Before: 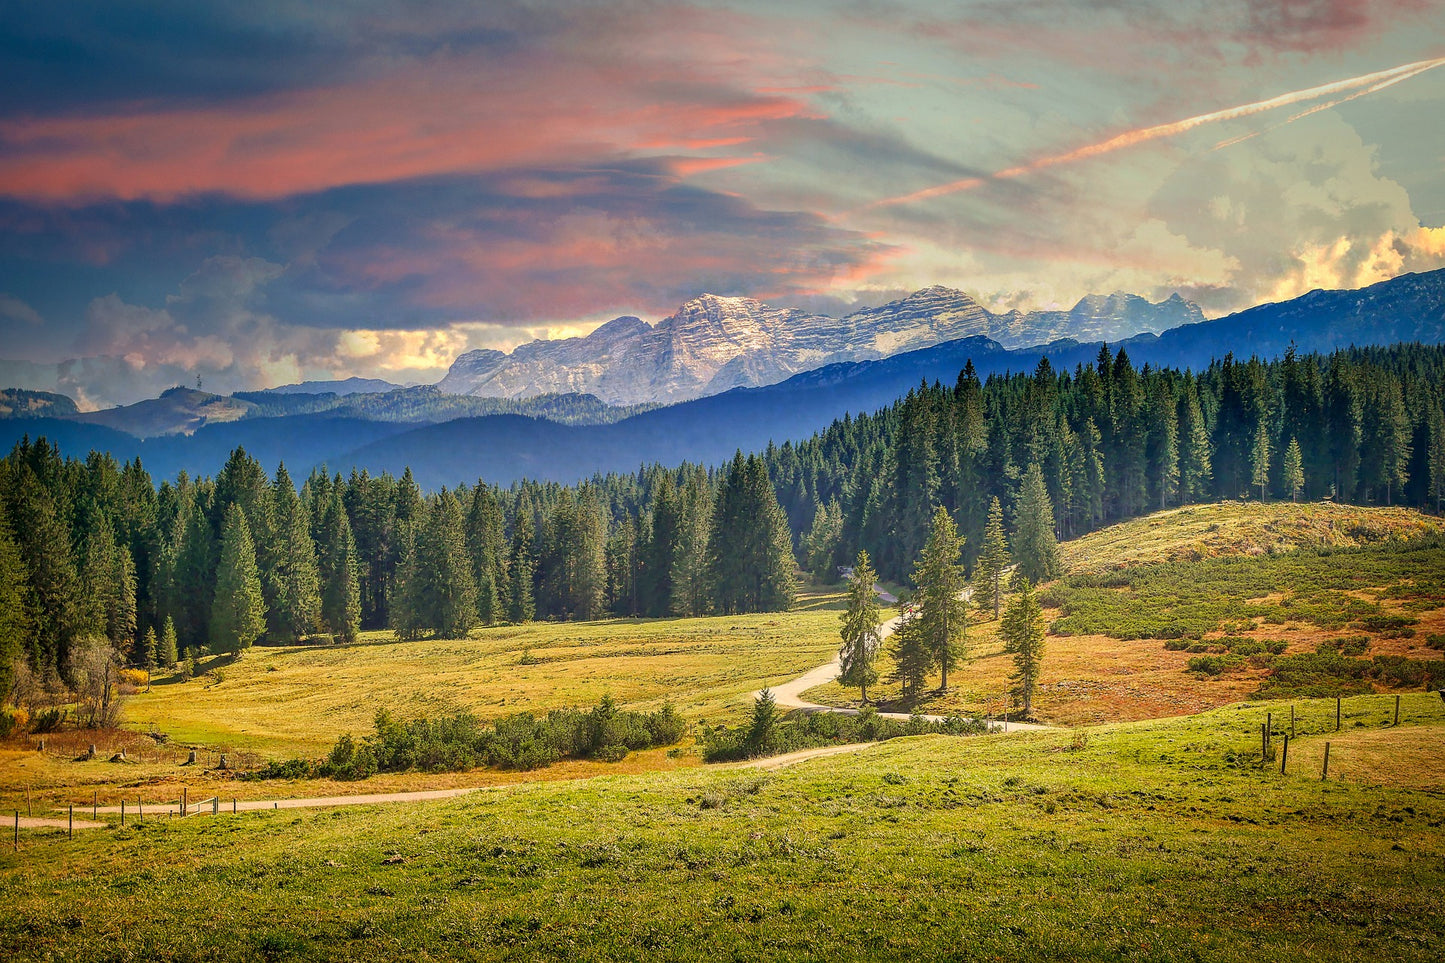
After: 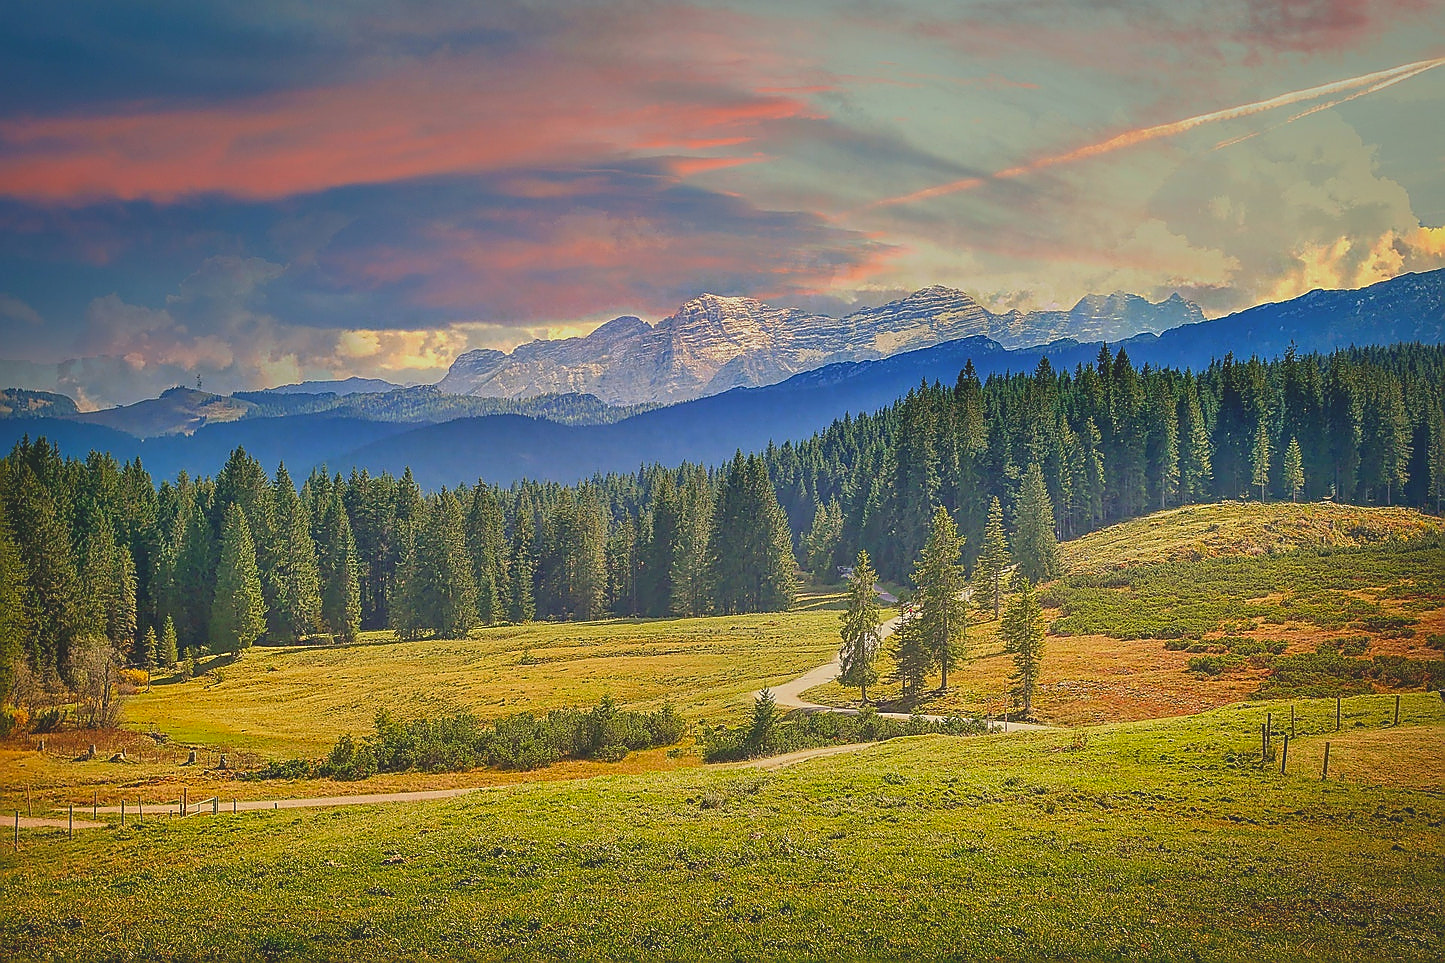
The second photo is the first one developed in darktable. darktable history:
sharpen: radius 1.413, amount 1.256, threshold 0.812
contrast brightness saturation: contrast -0.274
